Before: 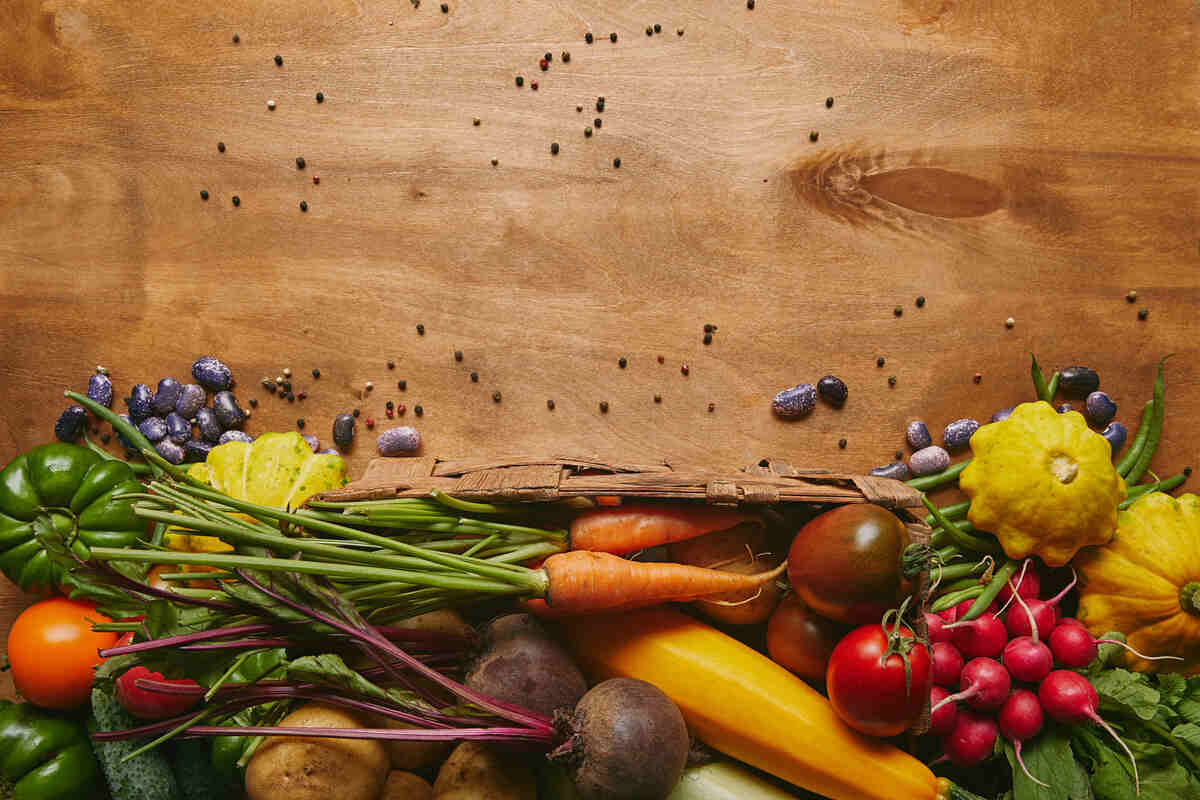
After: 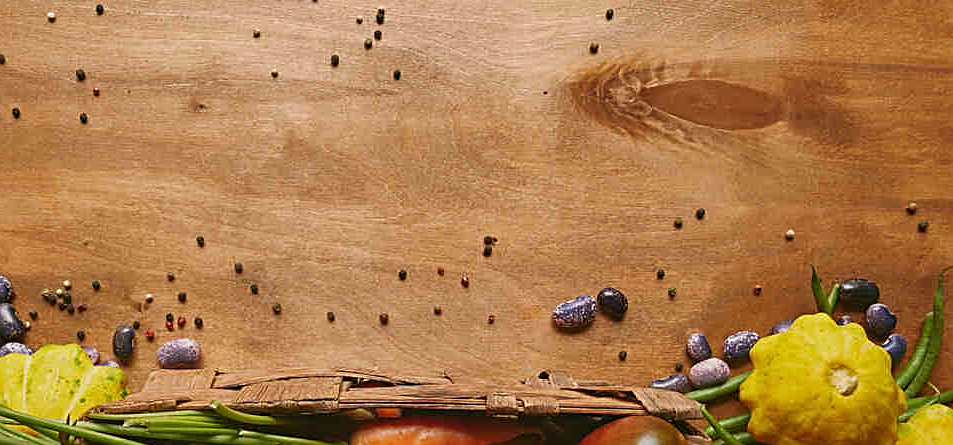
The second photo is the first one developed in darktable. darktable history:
crop: left 18.38%, top 11.092%, right 2.134%, bottom 33.217%
sharpen: amount 0.55
